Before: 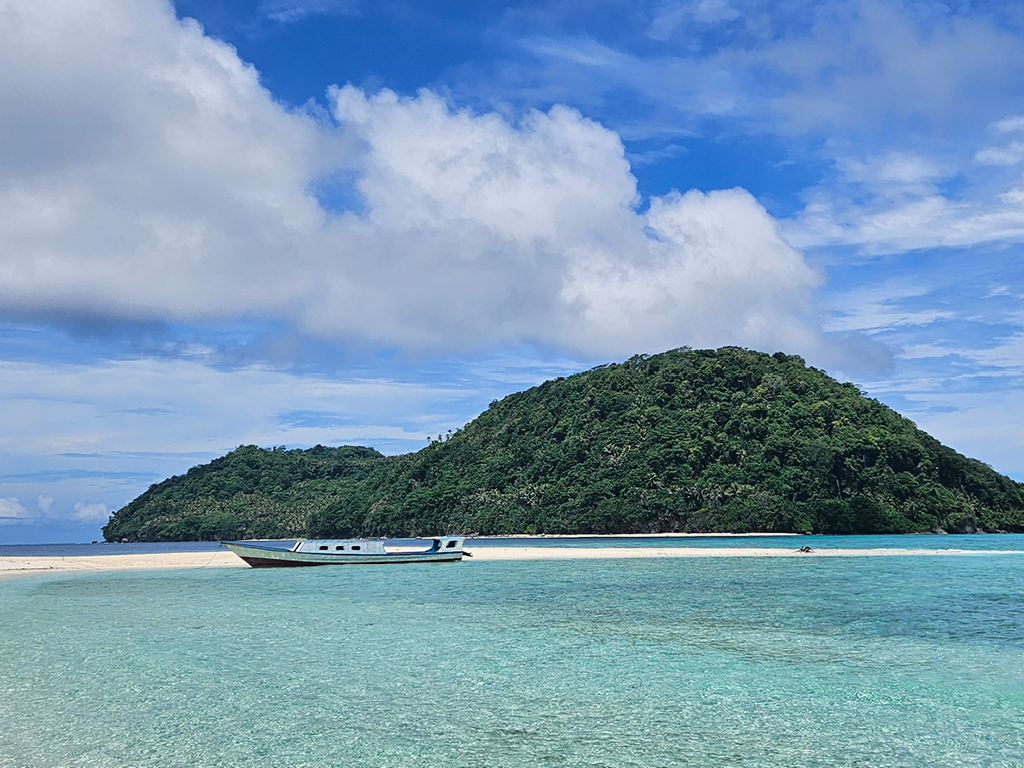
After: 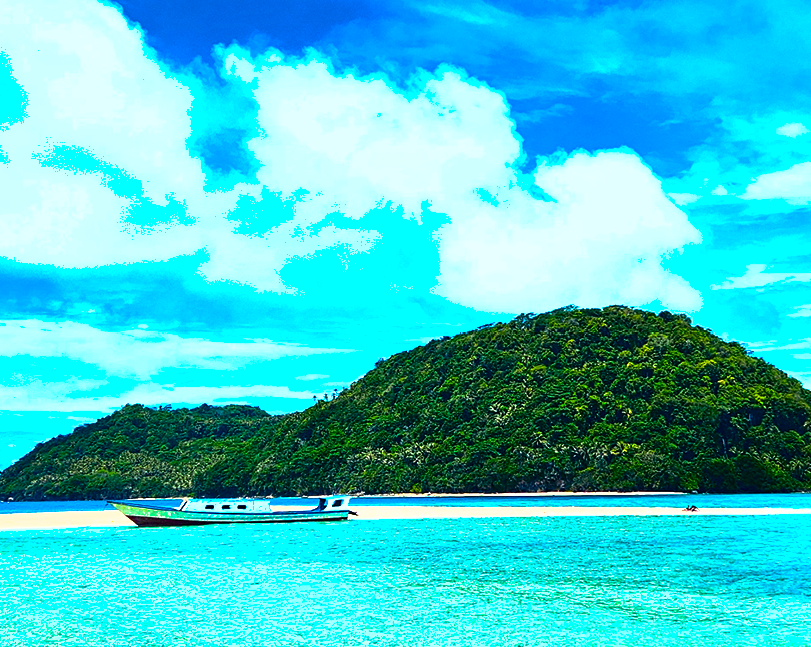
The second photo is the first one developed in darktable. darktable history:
contrast brightness saturation: contrast 0.21, brightness -0.11, saturation 0.21
crop: left 11.225%, top 5.381%, right 9.565%, bottom 10.314%
color balance rgb: linear chroma grading › highlights 100%, linear chroma grading › global chroma 23.41%, perceptual saturation grading › global saturation 35.38%, hue shift -10.68°, perceptual brilliance grading › highlights 47.25%, perceptual brilliance grading › mid-tones 22.2%, perceptual brilliance grading › shadows -5.93%
shadows and highlights: on, module defaults
